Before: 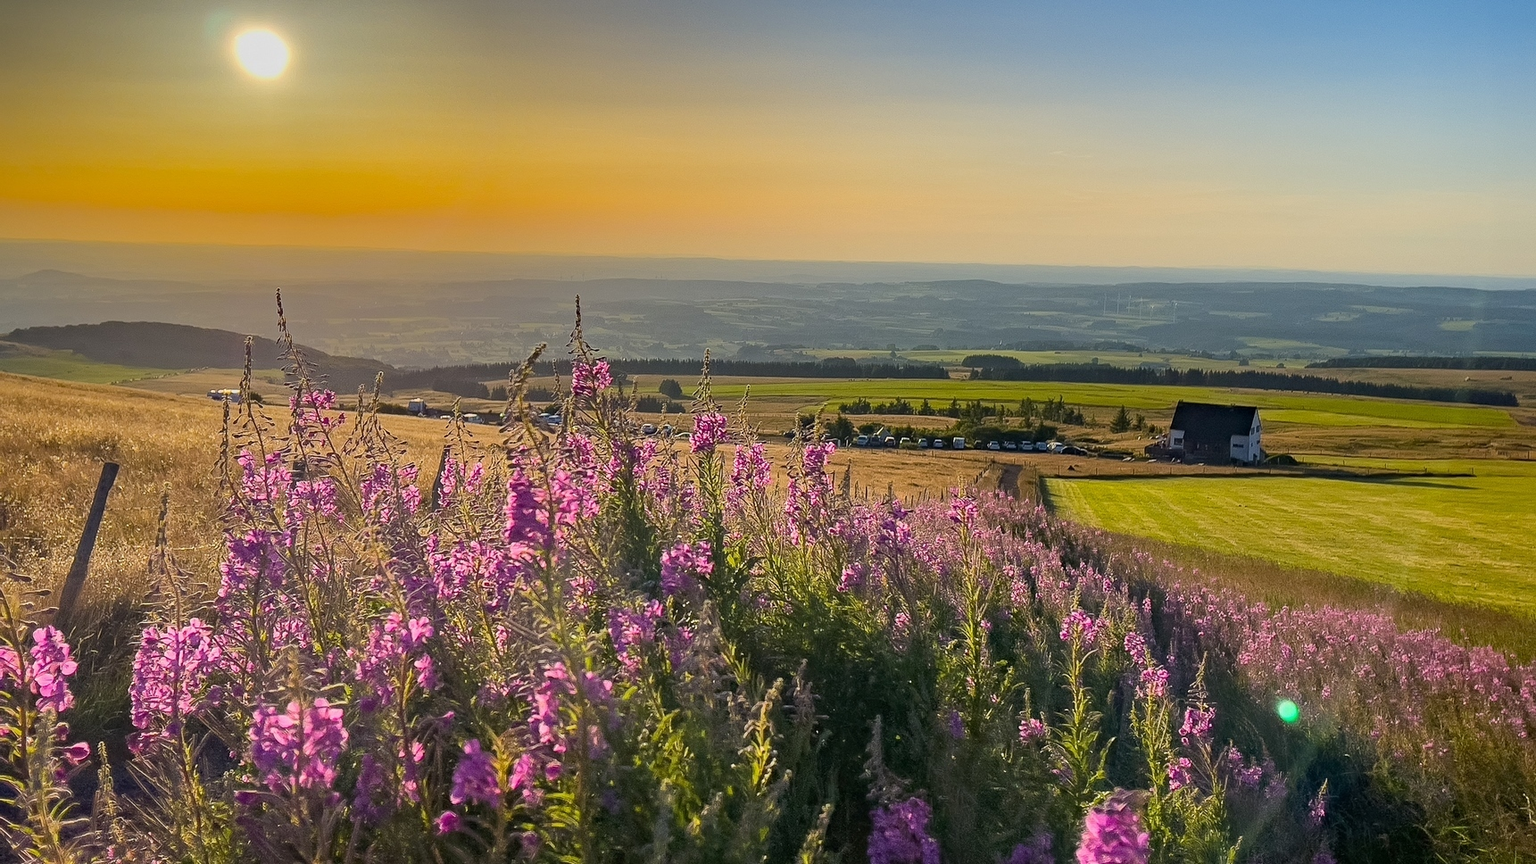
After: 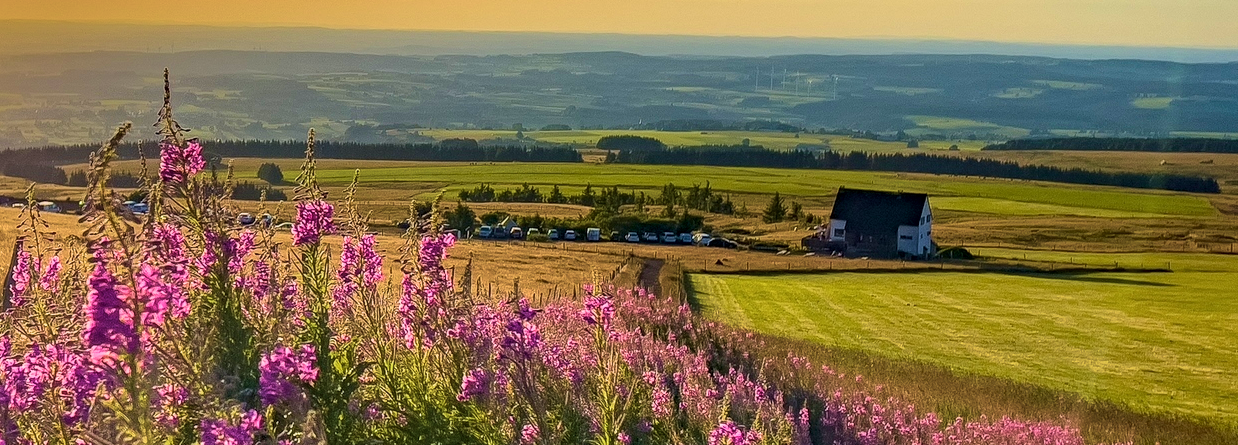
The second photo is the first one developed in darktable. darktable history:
contrast brightness saturation: contrast 0.052
crop and rotate: left 28.03%, top 27.12%, bottom 26.903%
velvia: strength 67.16%, mid-tones bias 0.972
local contrast: on, module defaults
